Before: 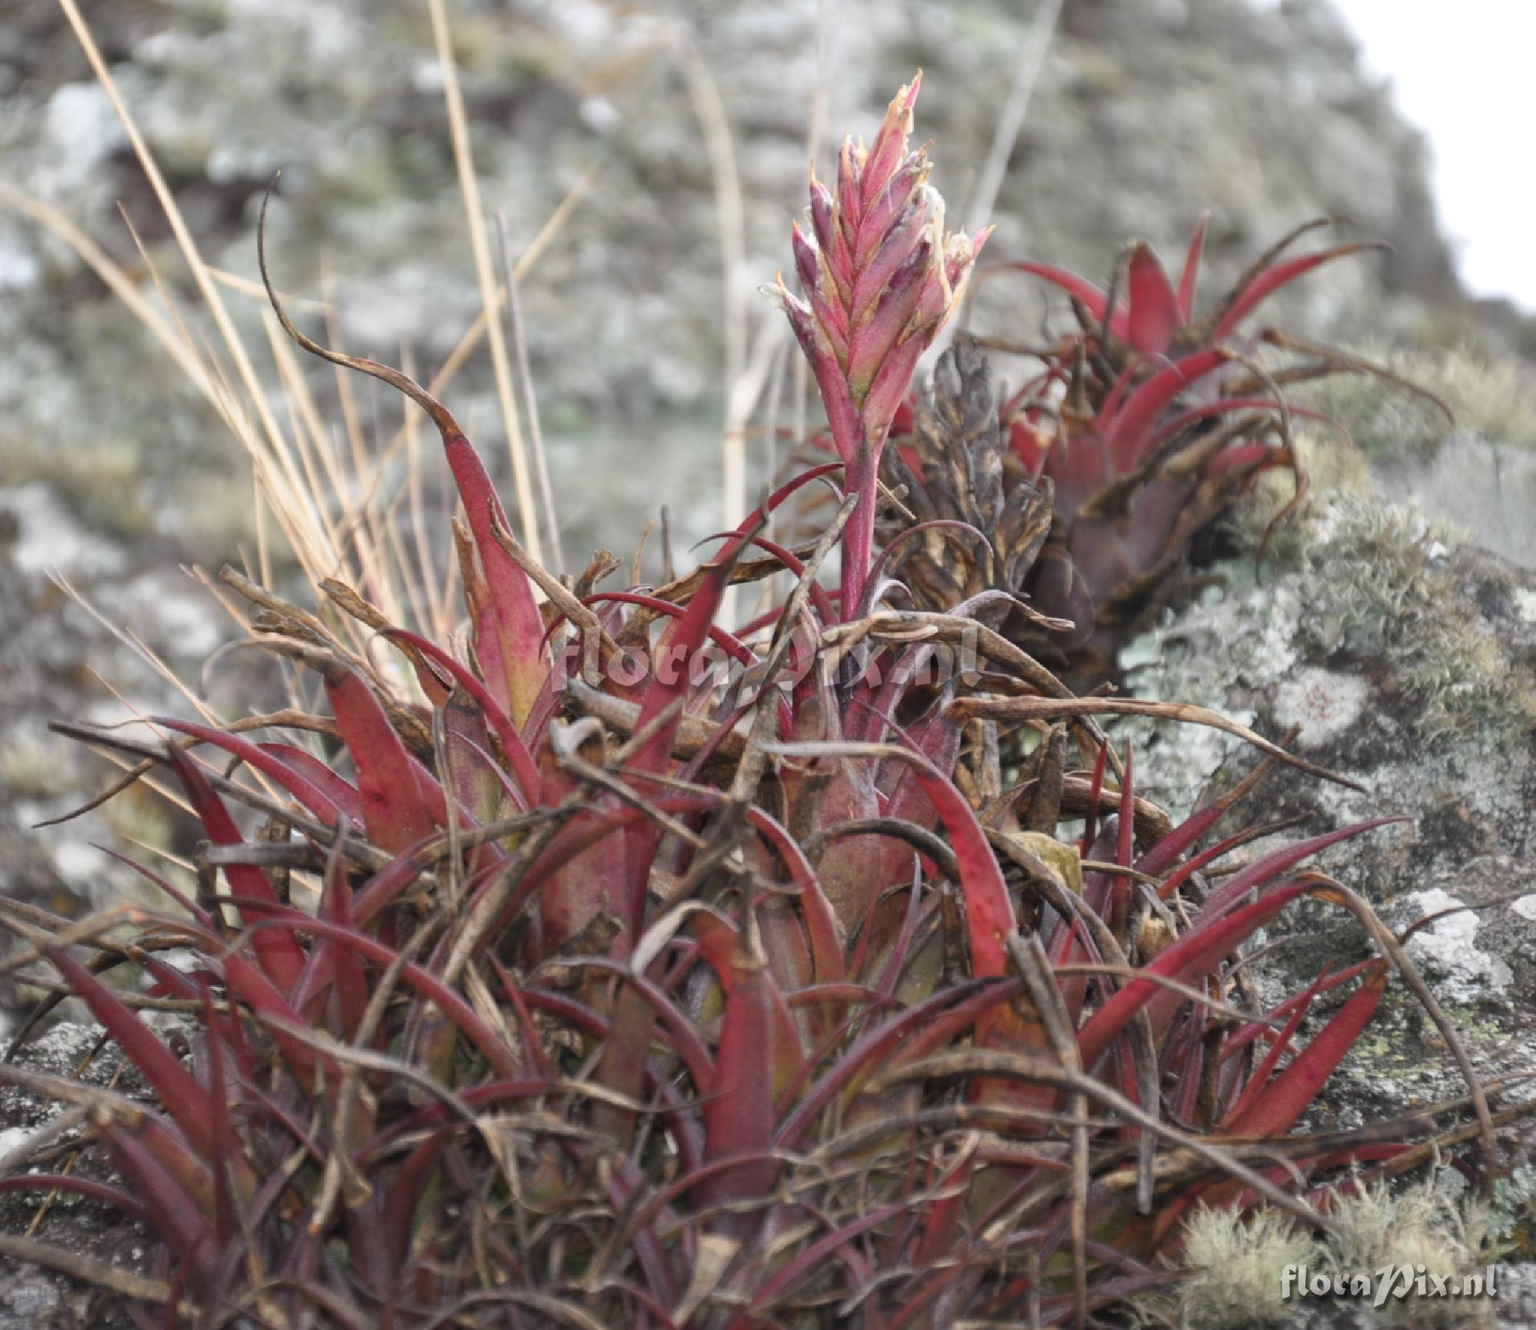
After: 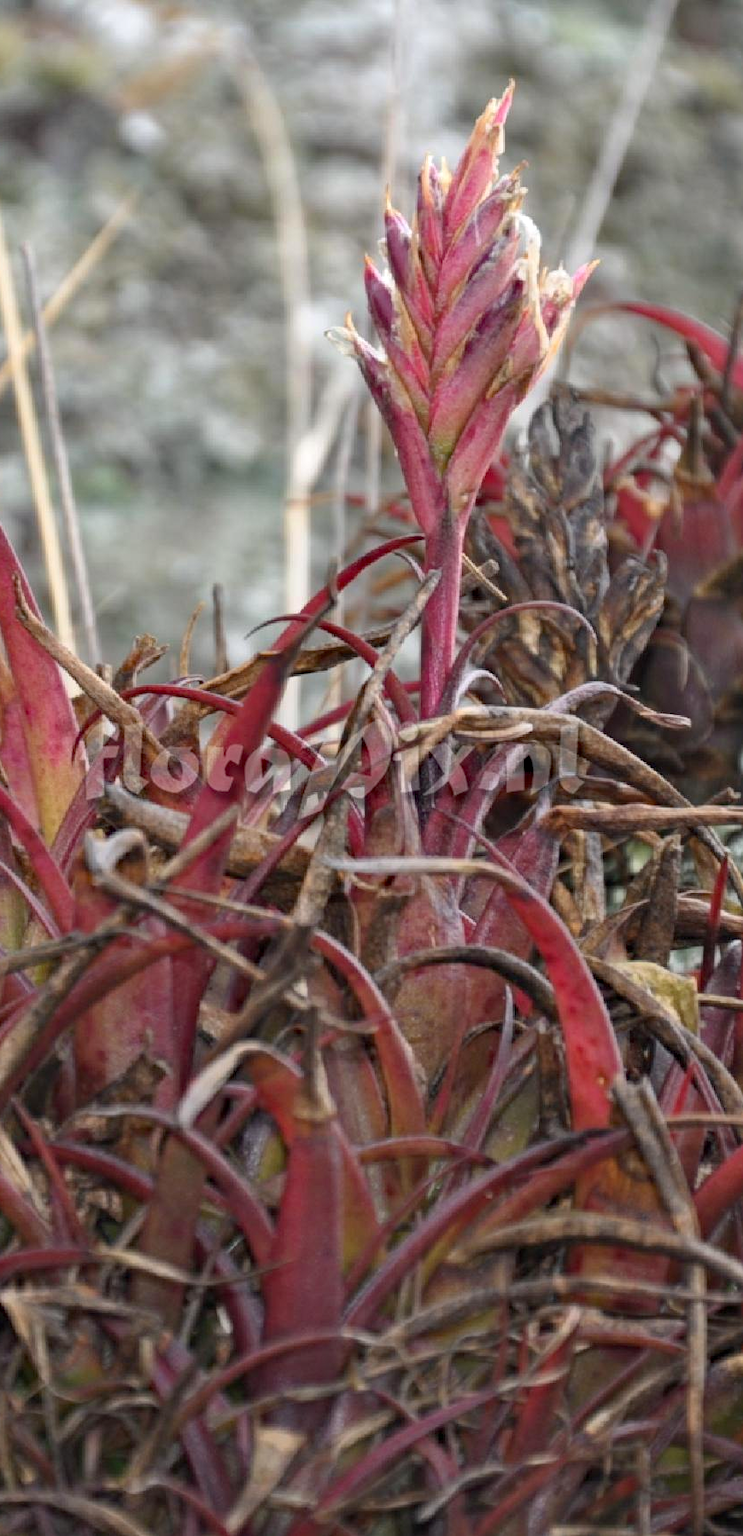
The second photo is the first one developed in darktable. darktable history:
haze removal: strength 0.286, distance 0.244, compatibility mode true, adaptive false
crop: left 31.057%, right 27.016%
